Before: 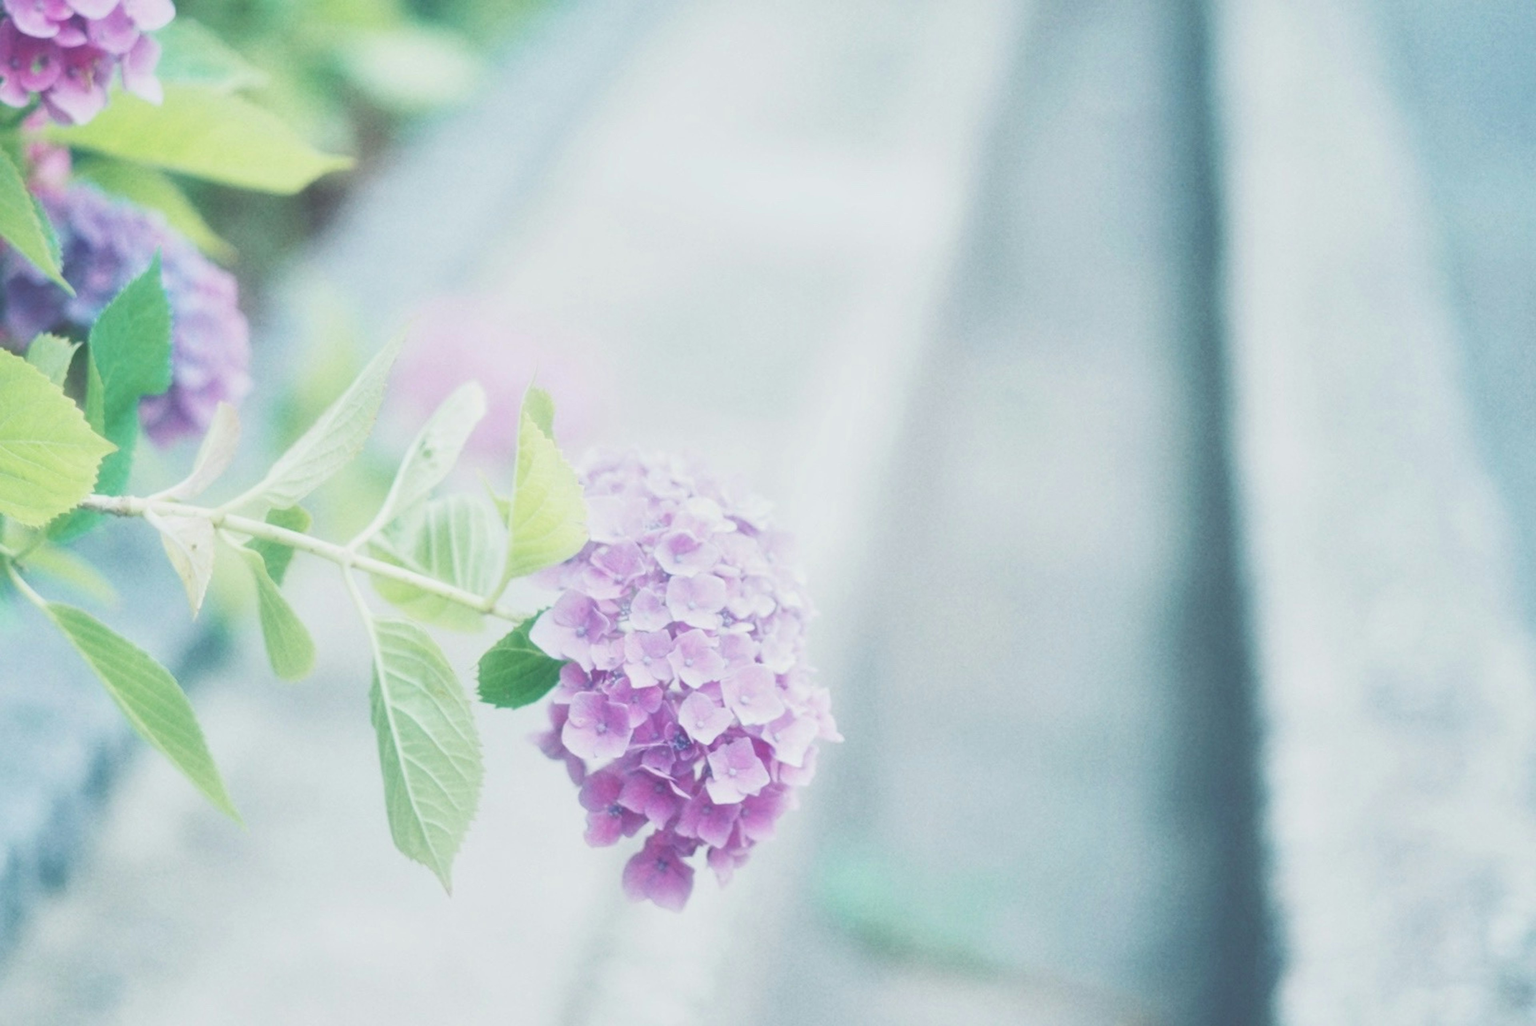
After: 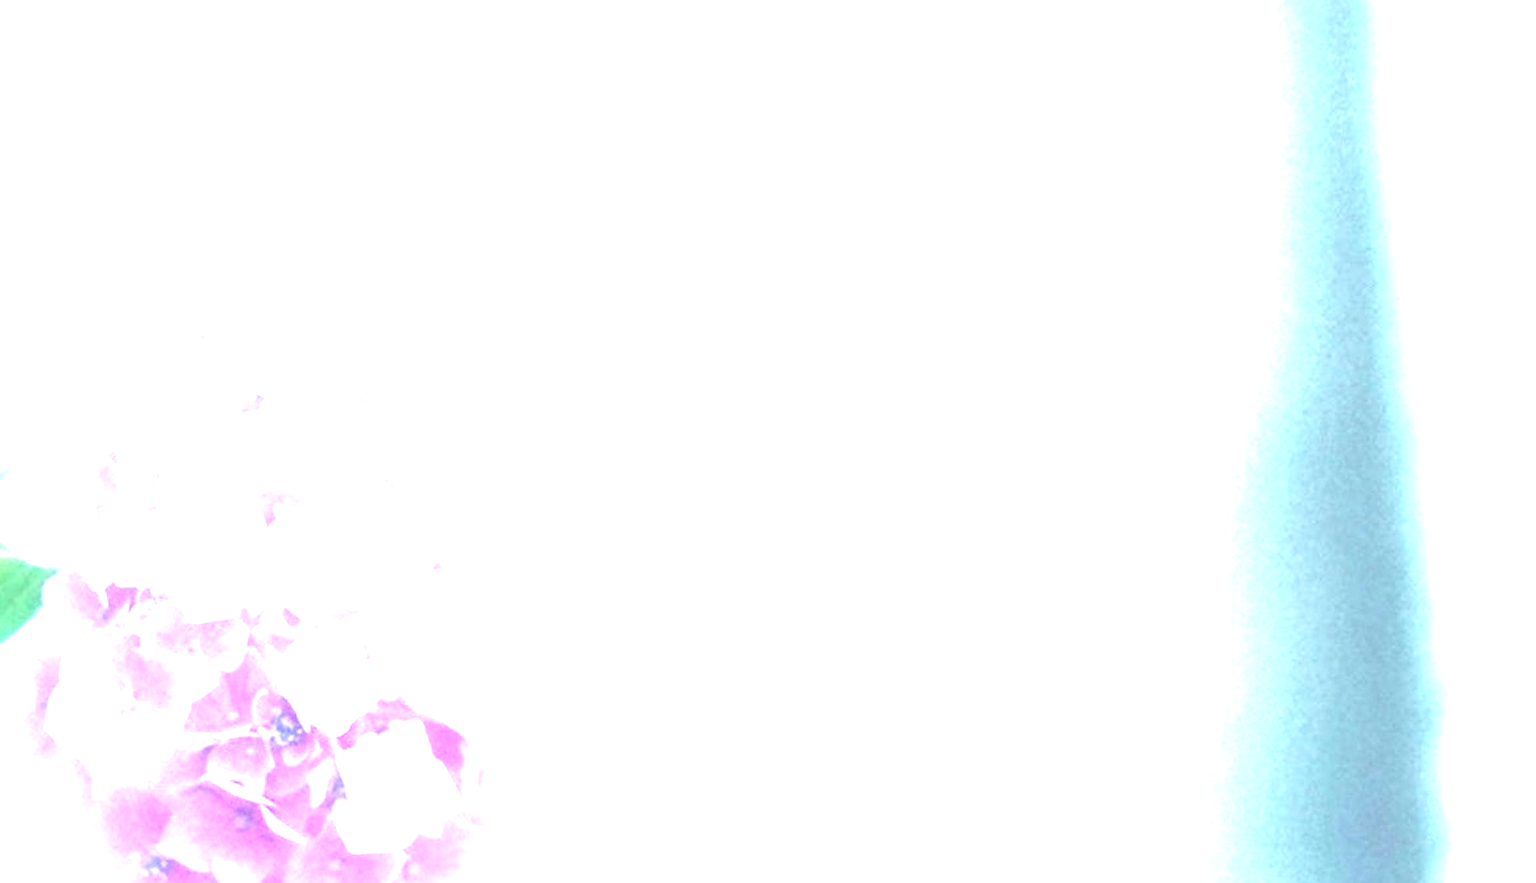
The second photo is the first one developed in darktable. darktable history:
exposure: black level correction 0.005, exposure 2.084 EV, compensate highlight preservation false
crop: left 35.03%, top 36.625%, right 14.663%, bottom 20.057%
sharpen: on, module defaults
